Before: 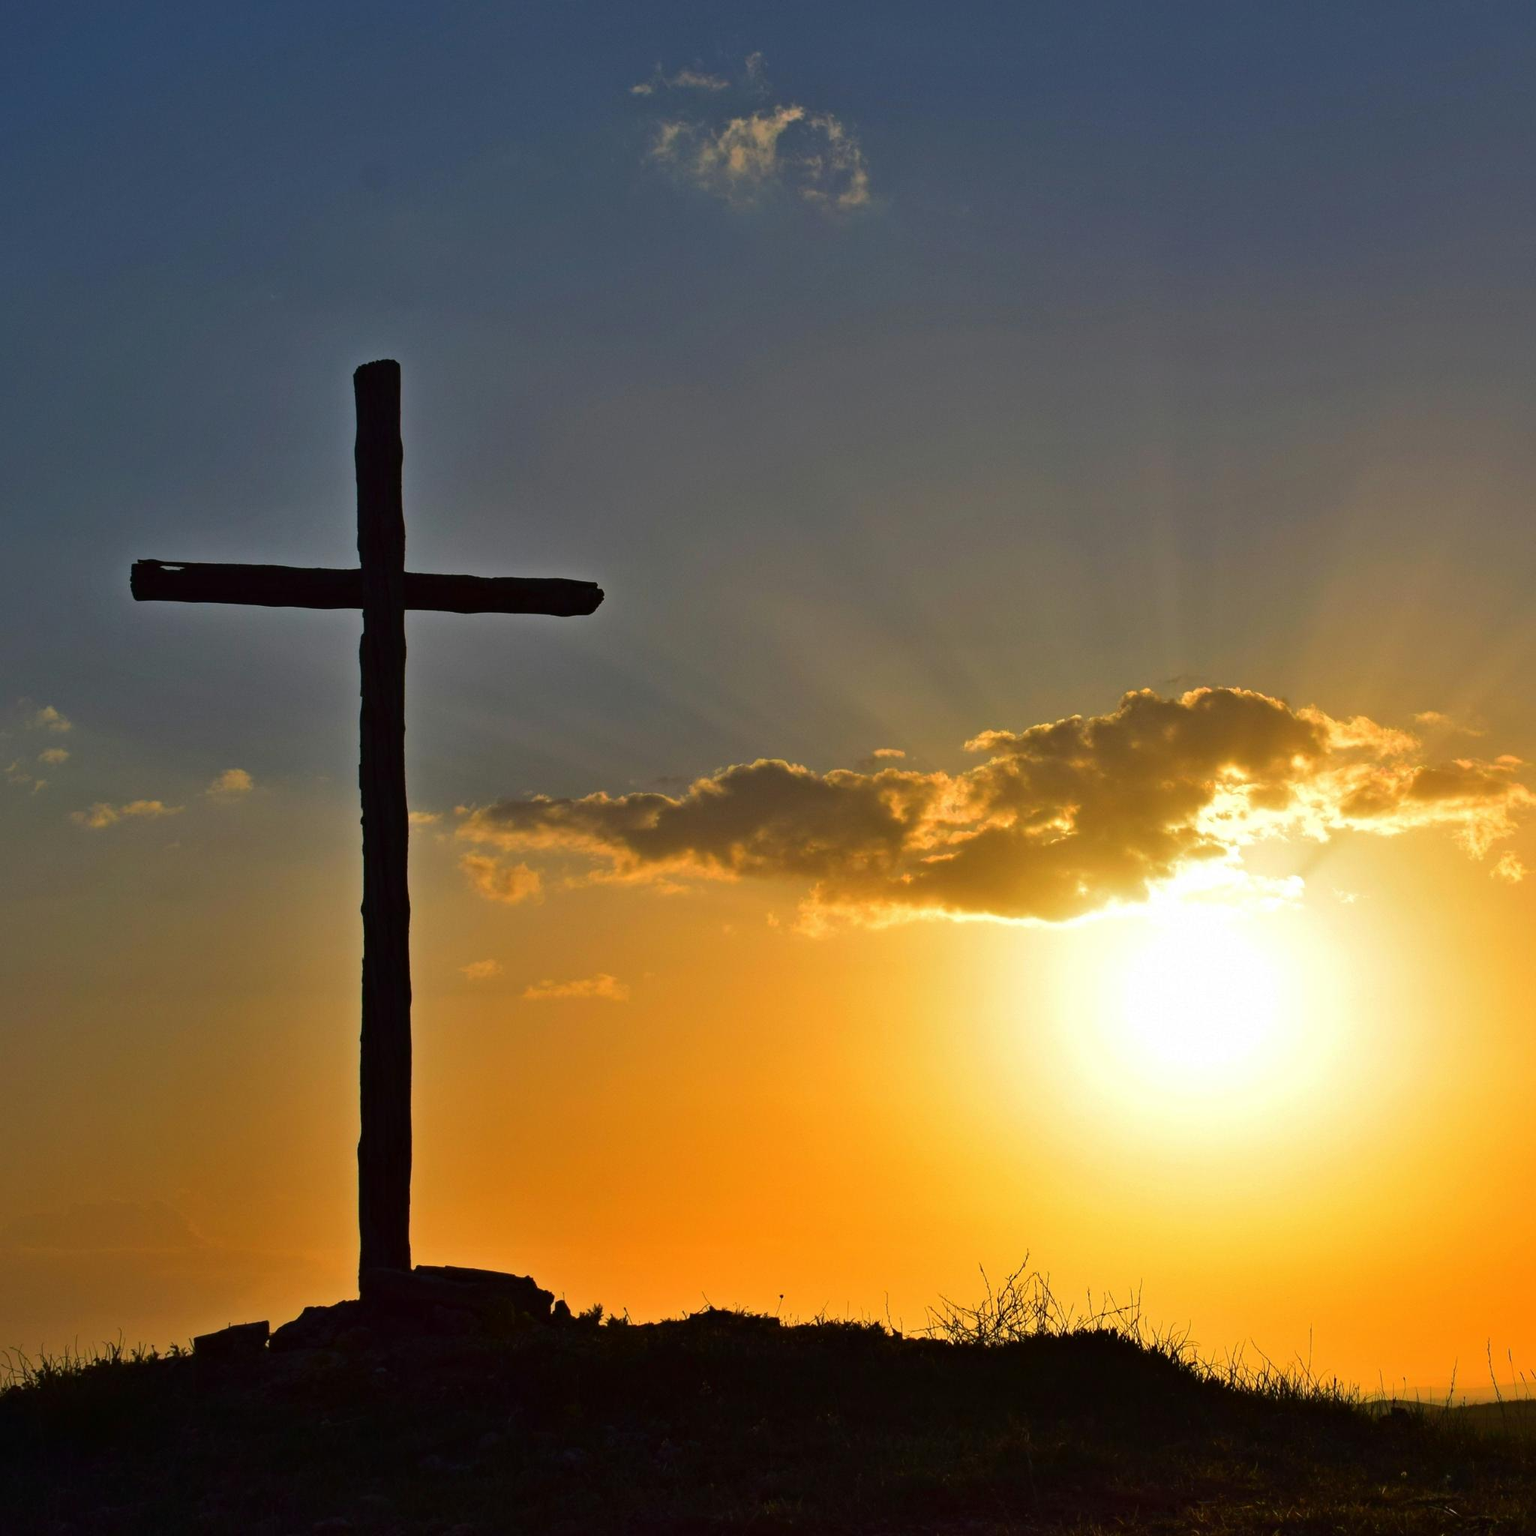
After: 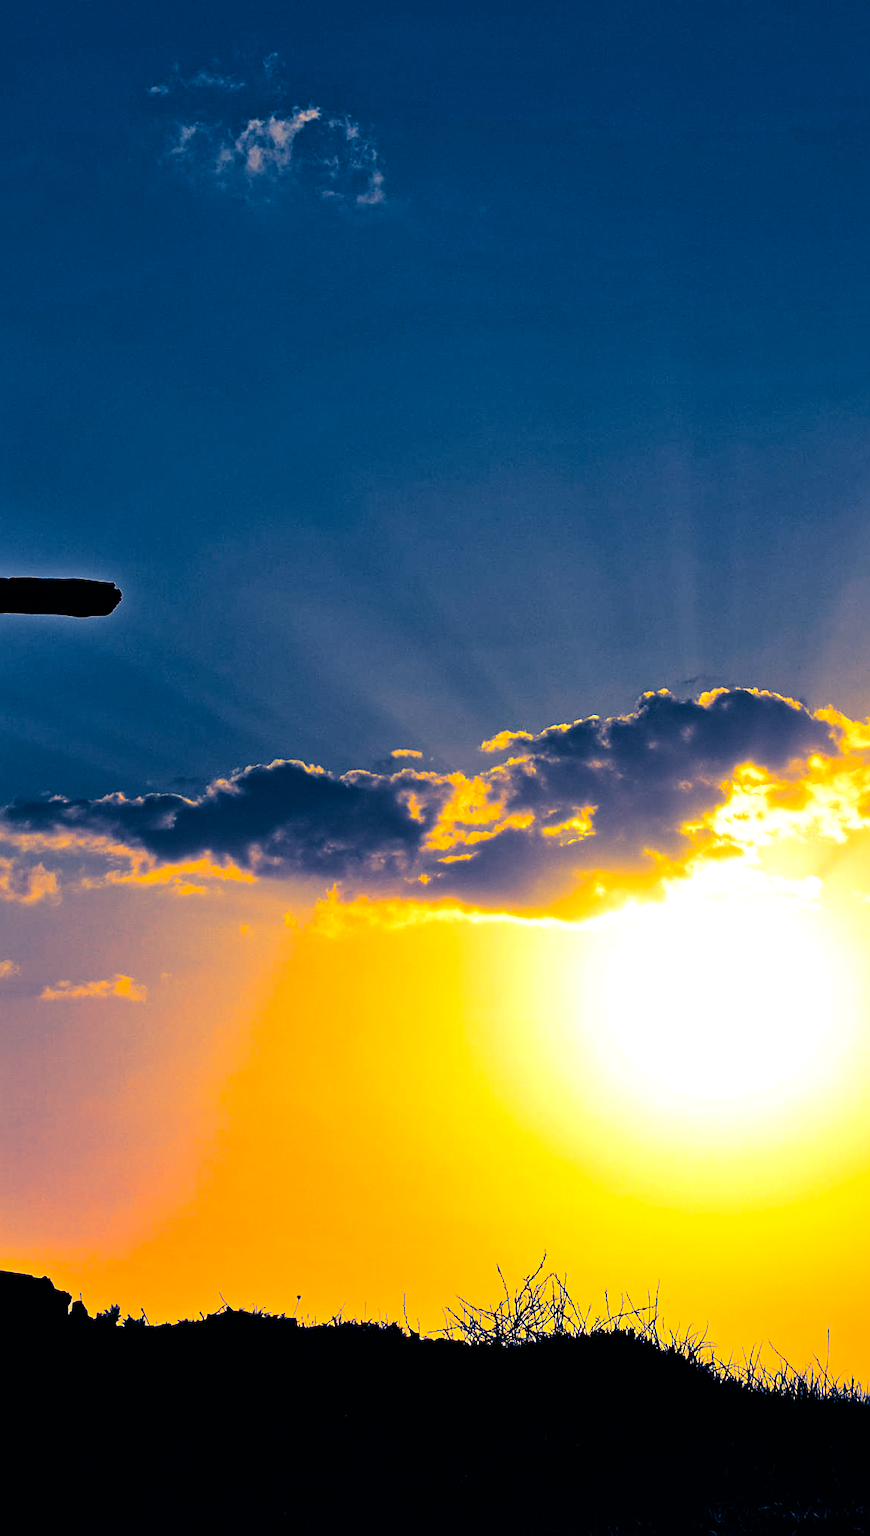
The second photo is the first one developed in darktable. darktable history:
split-toning: shadows › hue 226.8°, shadows › saturation 1, highlights › saturation 0, balance -61.41
tone equalizer: -8 EV -0.417 EV, -7 EV -0.389 EV, -6 EV -0.333 EV, -5 EV -0.222 EV, -3 EV 0.222 EV, -2 EV 0.333 EV, -1 EV 0.389 EV, +0 EV 0.417 EV, edges refinement/feathering 500, mask exposure compensation -1.57 EV, preserve details no
color zones: curves: ch1 [(0.077, 0.436) (0.25, 0.5) (0.75, 0.5)]
tone curve: curves: ch0 [(0, 0) (0.118, 0.034) (0.182, 0.124) (0.265, 0.214) (0.504, 0.508) (0.783, 0.825) (1, 1)], color space Lab, linked channels, preserve colors none
sharpen: on, module defaults
color balance rgb: perceptual saturation grading › global saturation 20%, global vibrance 20%
crop: left 31.458%, top 0%, right 11.876%
